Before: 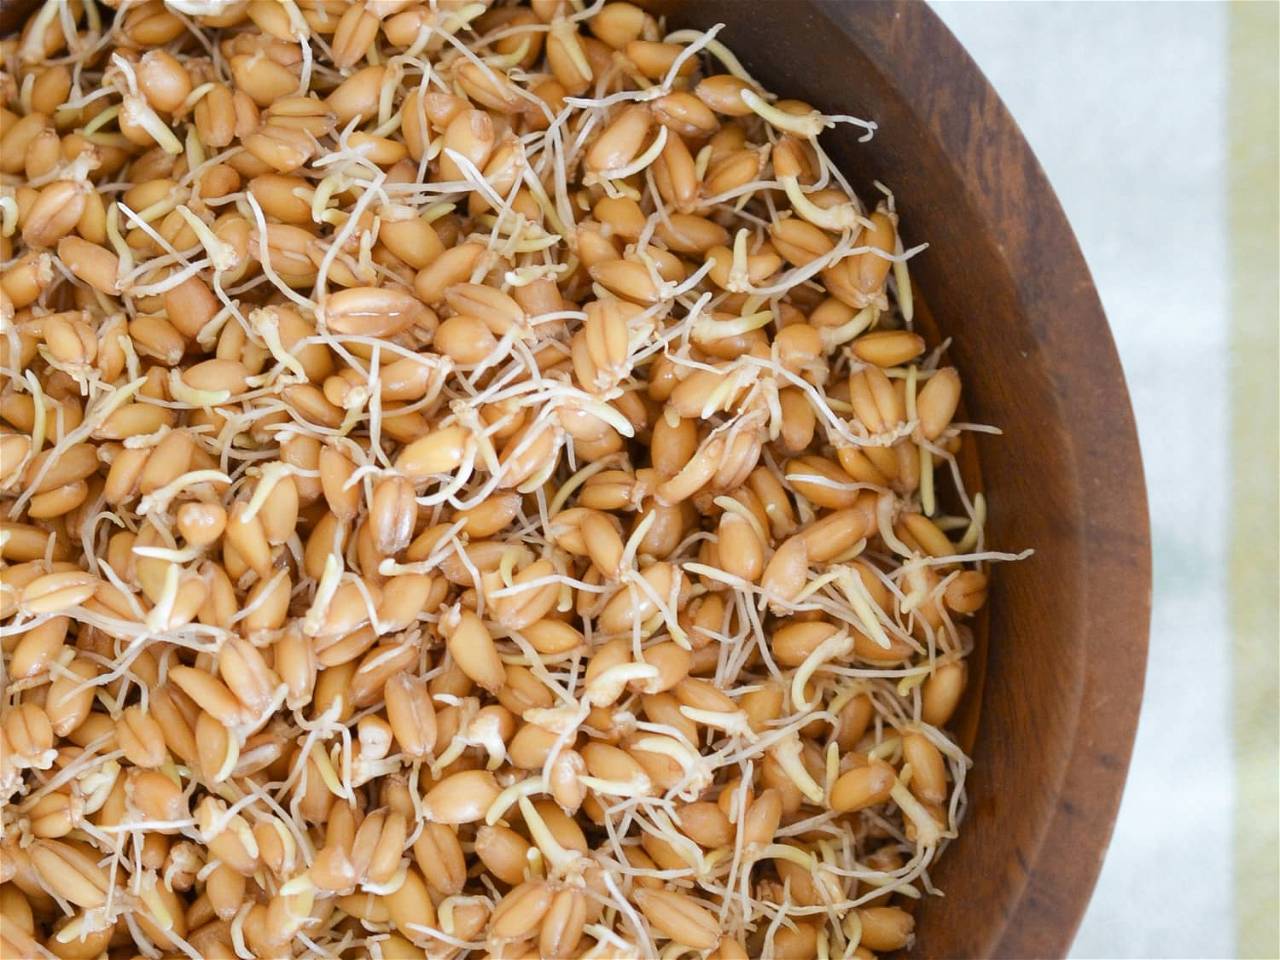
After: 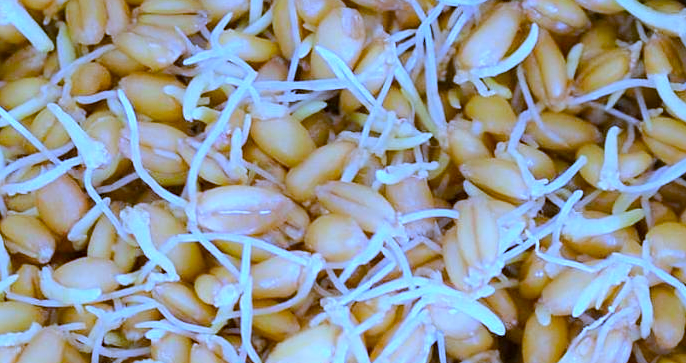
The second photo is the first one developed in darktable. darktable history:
color balance rgb: perceptual saturation grading › global saturation 25%, perceptual brilliance grading › mid-tones 10%, perceptual brilliance grading › shadows 15%, global vibrance 20%
white balance: red 0.766, blue 1.537
exposure: black level correction 0.001, compensate highlight preservation false
sharpen: amount 0.2
crop: left 10.121%, top 10.631%, right 36.218%, bottom 51.526%
